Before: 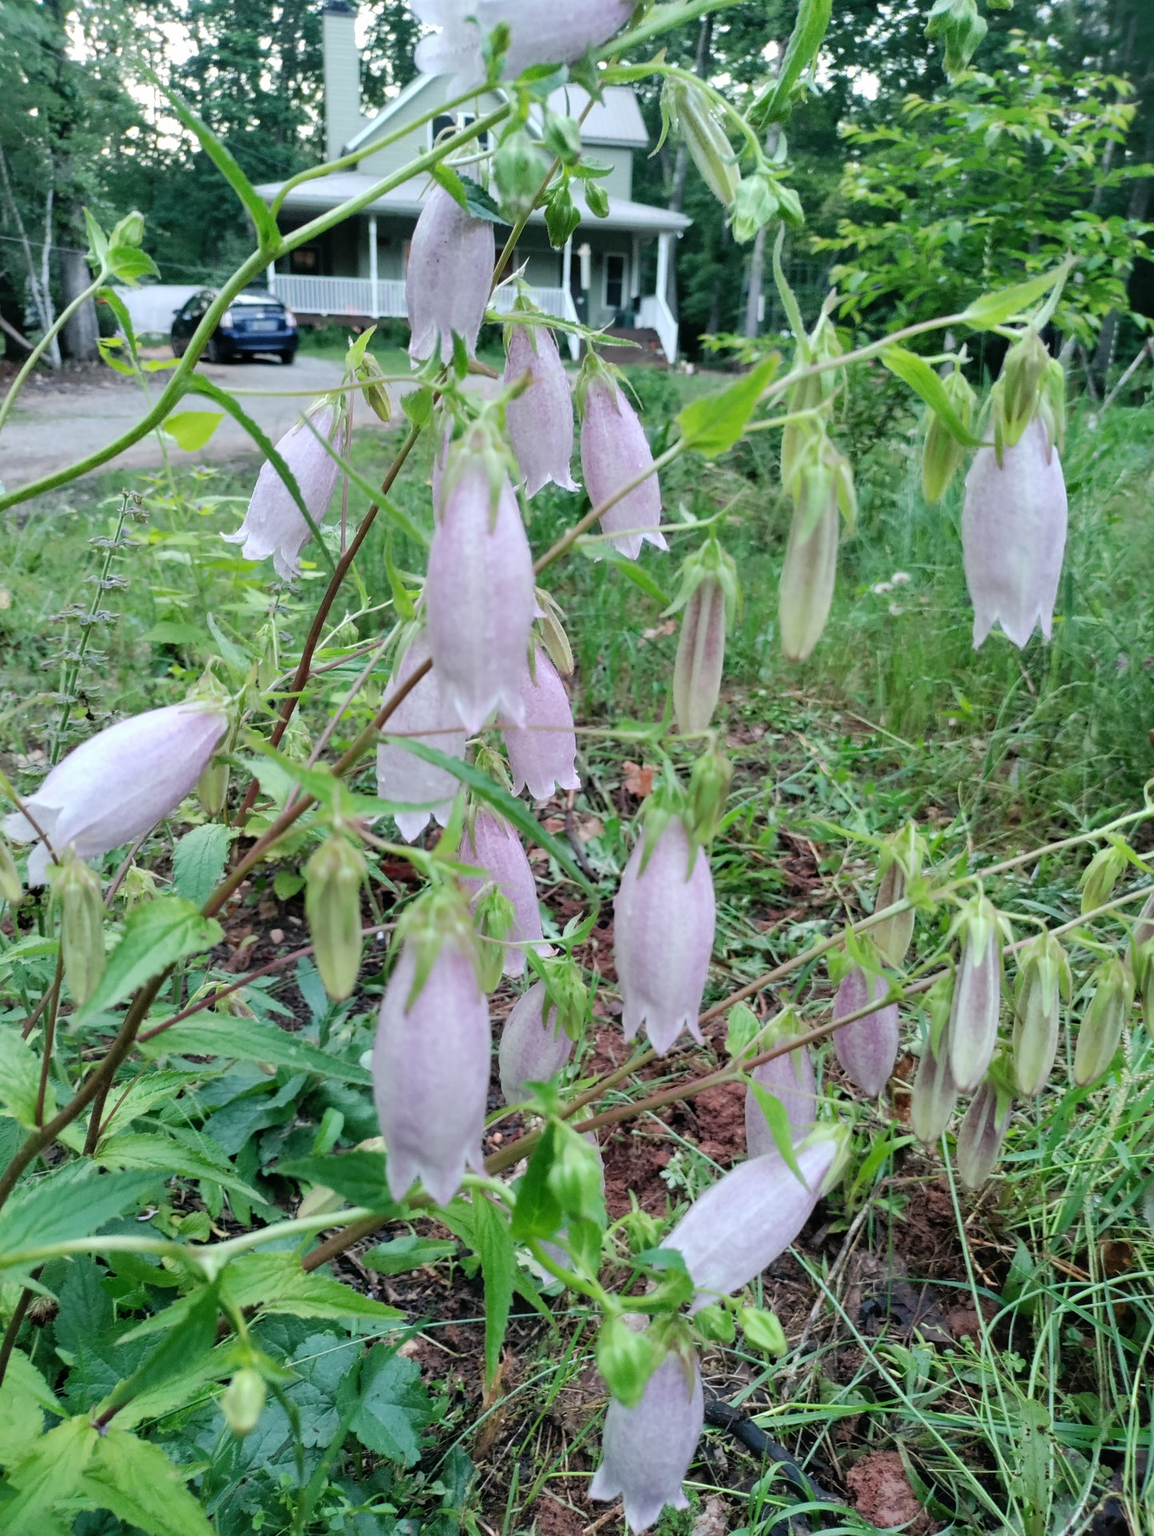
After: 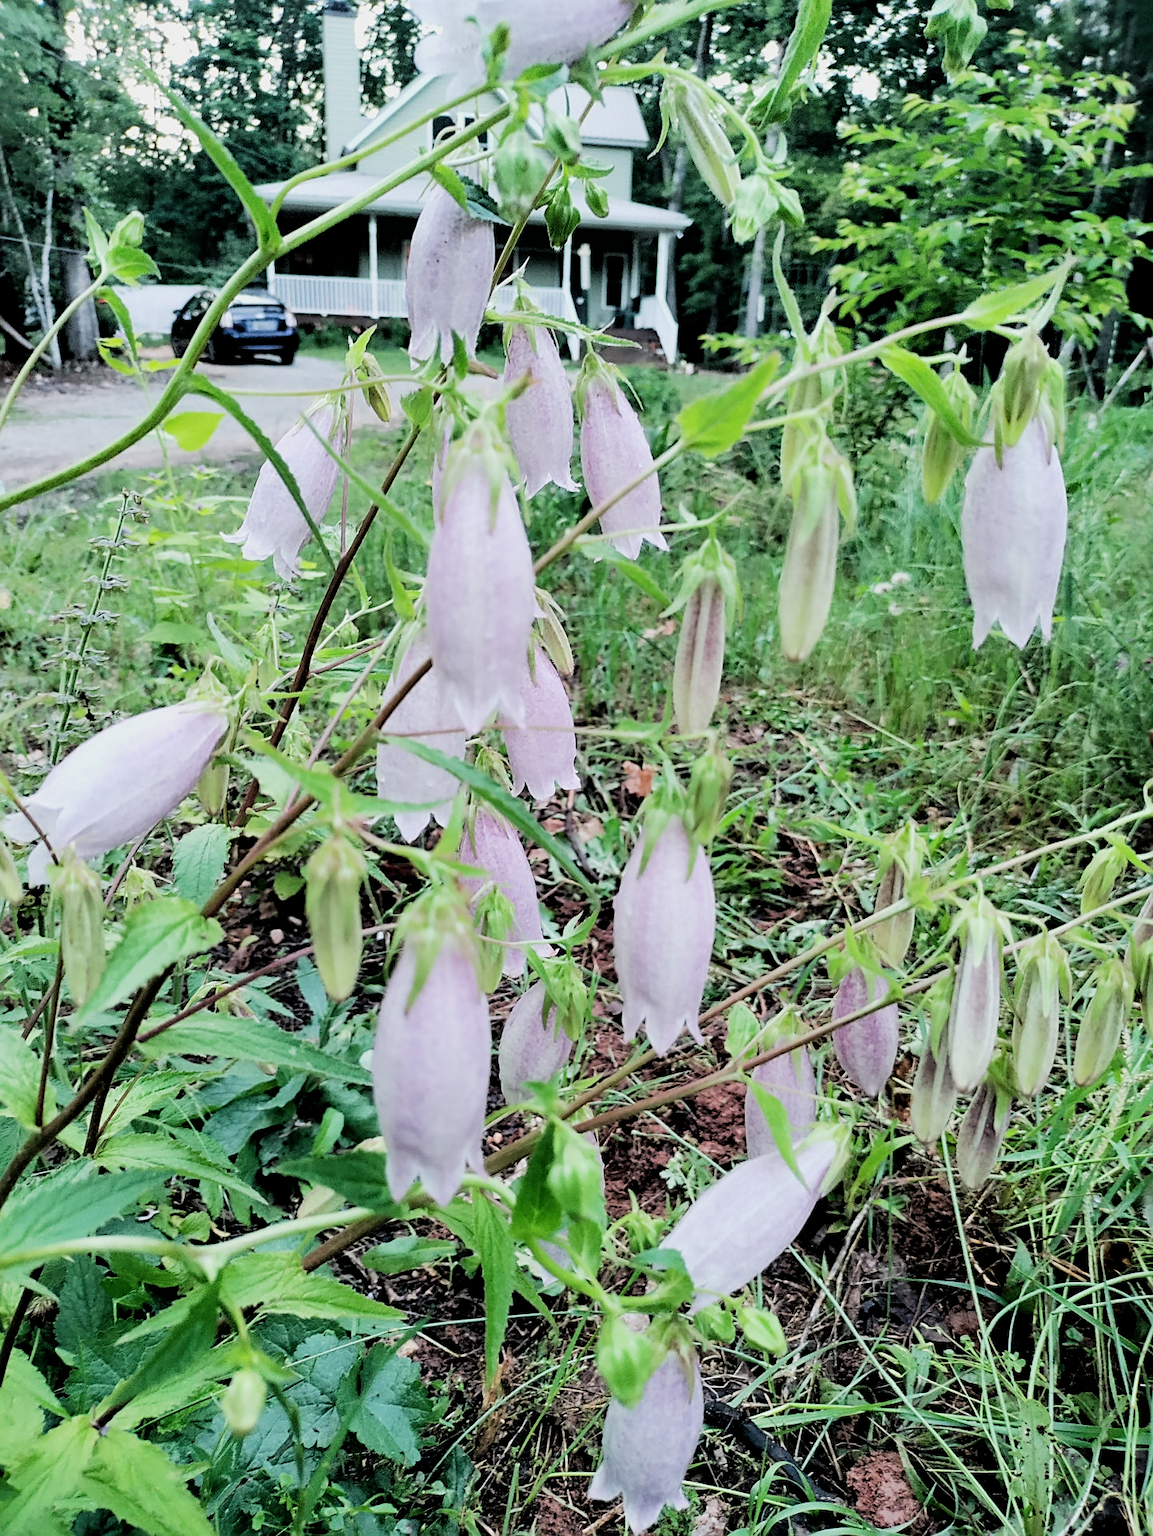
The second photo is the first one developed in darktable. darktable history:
filmic rgb: black relative exposure -5 EV, hardness 2.88, contrast 1.4, highlights saturation mix -30%
sharpen: on, module defaults
rgb levels: levels [[0.01, 0.419, 0.839], [0, 0.5, 1], [0, 0.5, 1]]
